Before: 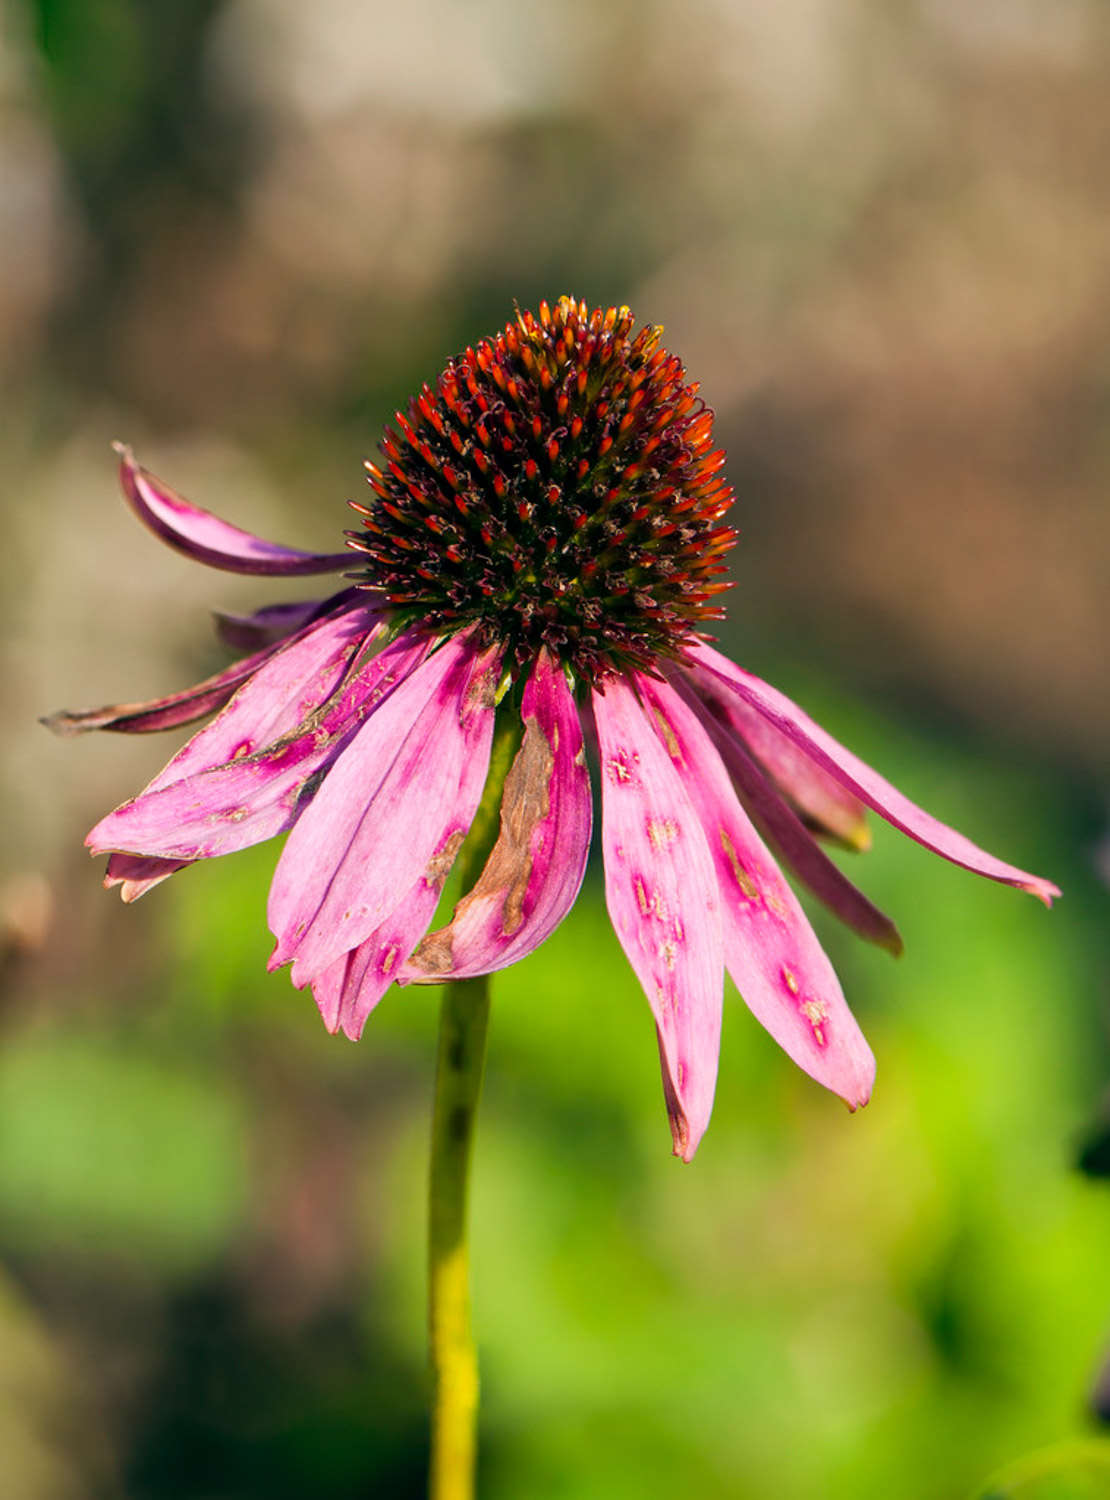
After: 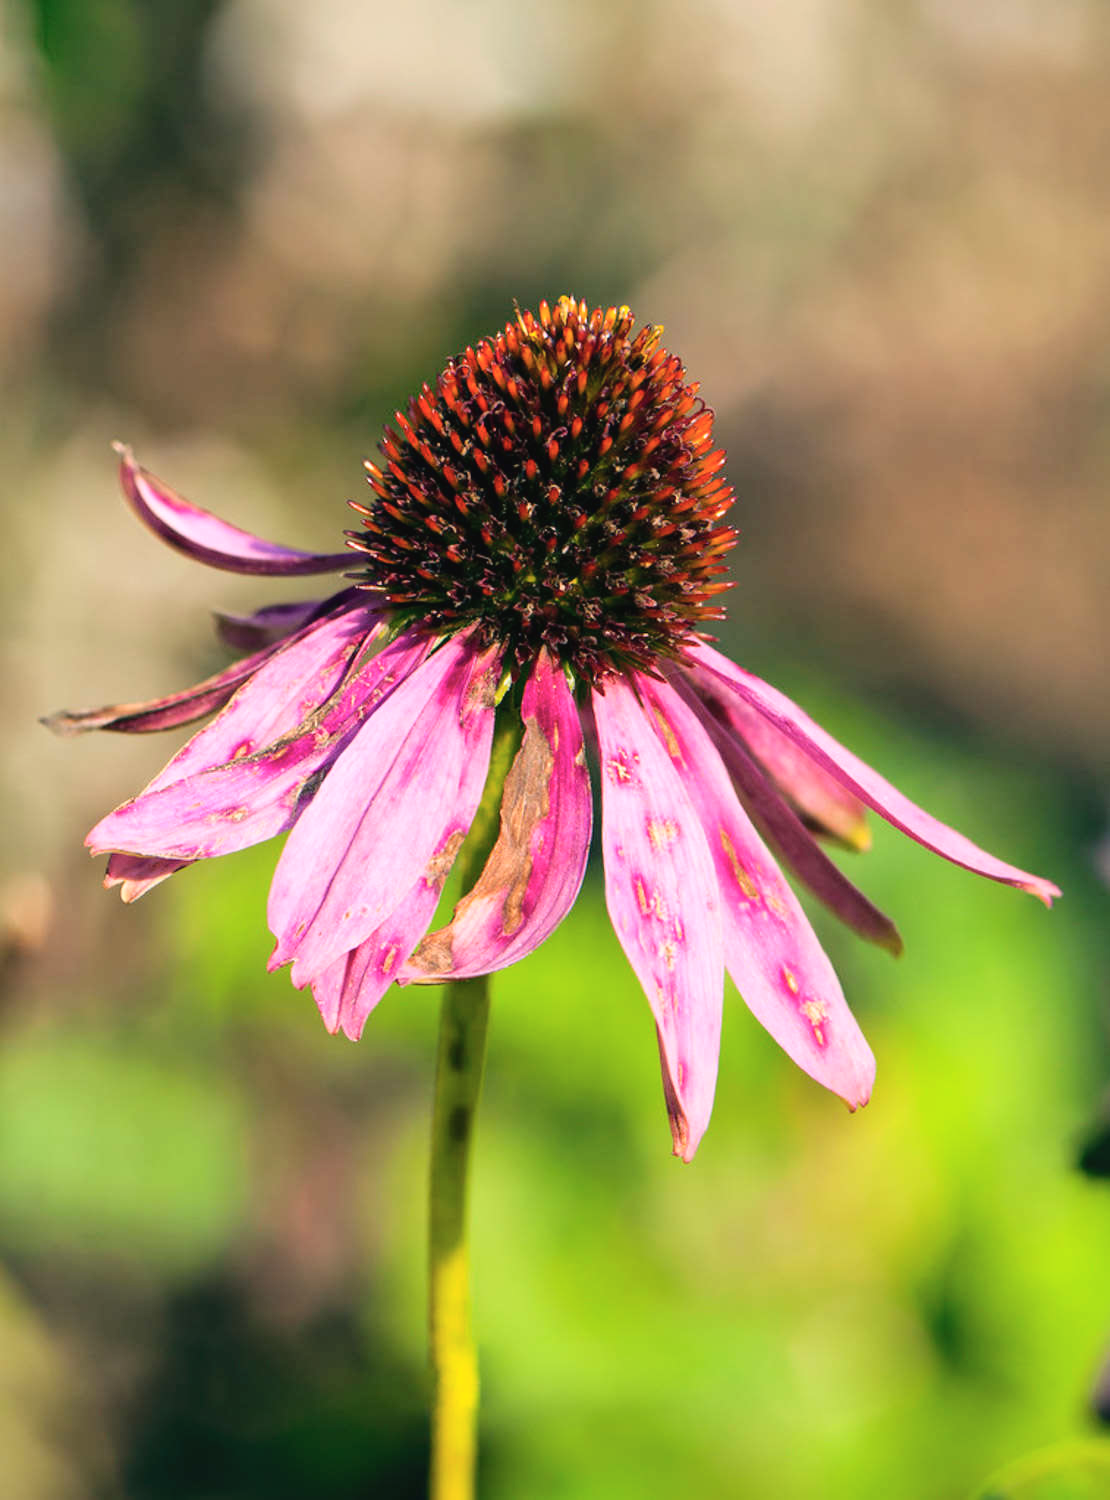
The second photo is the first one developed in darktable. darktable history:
tone curve: curves: ch0 [(0, 0) (0.003, 0.023) (0.011, 0.025) (0.025, 0.029) (0.044, 0.047) (0.069, 0.079) (0.1, 0.113) (0.136, 0.152) (0.177, 0.199) (0.224, 0.26) (0.277, 0.333) (0.335, 0.404) (0.399, 0.48) (0.468, 0.559) (0.543, 0.635) (0.623, 0.713) (0.709, 0.797) (0.801, 0.879) (0.898, 0.953) (1, 1)], color space Lab, independent channels, preserve colors none
exposure: black level correction 0, exposure 0 EV, compensate highlight preservation false
color balance rgb: global offset › luminance 0.235%, global offset › hue 171.57°, perceptual saturation grading › global saturation 0.544%, global vibrance 20%
